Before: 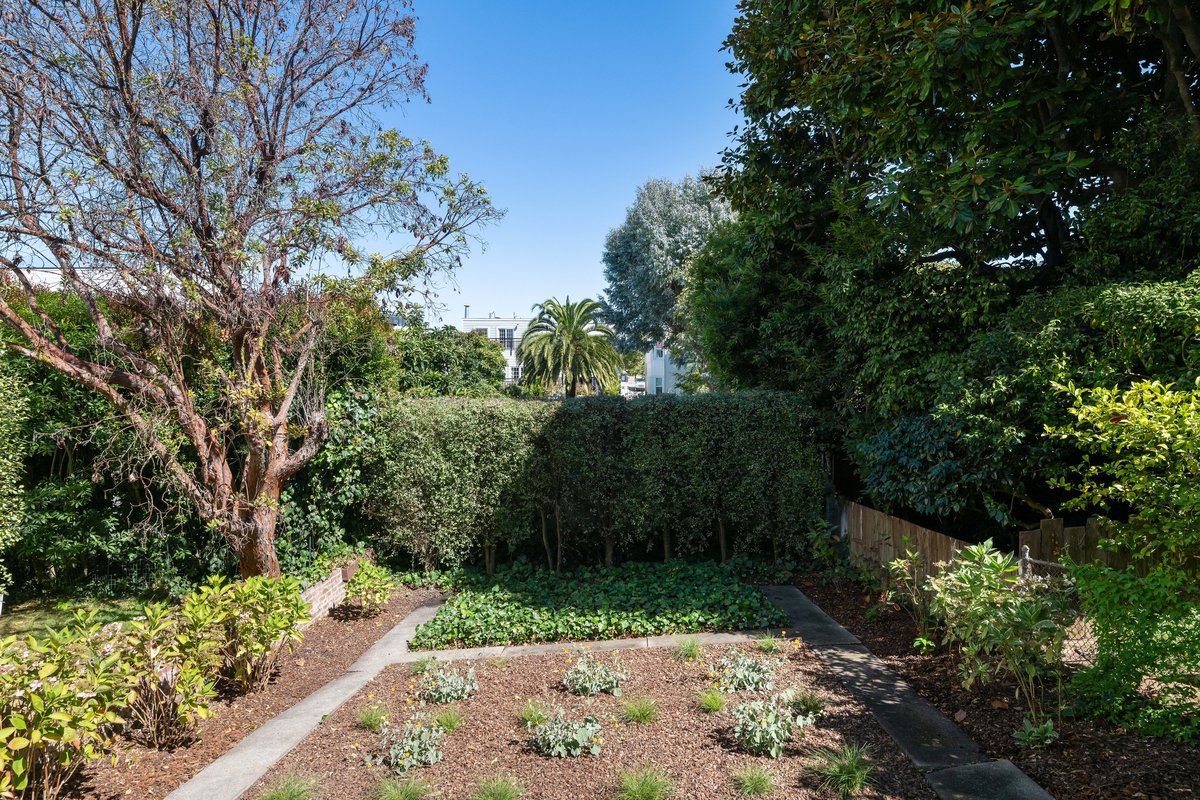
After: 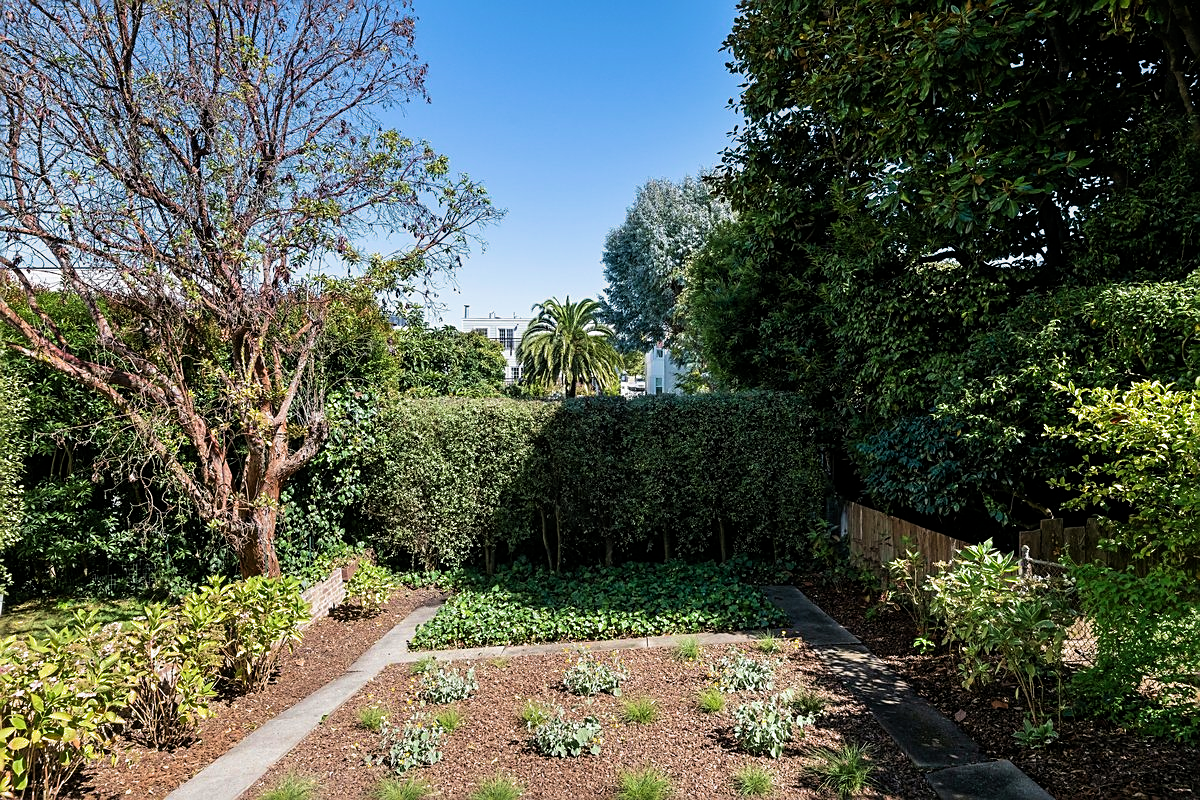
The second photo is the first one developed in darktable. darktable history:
velvia: on, module defaults
filmic rgb: middle gray luminance 18.42%, black relative exposure -11.45 EV, white relative exposure 2.55 EV, threshold 6 EV, target black luminance 0%, hardness 8.41, latitude 99%, contrast 1.084, shadows ↔ highlights balance 0.505%, add noise in highlights 0, preserve chrominance max RGB, color science v3 (2019), use custom middle-gray values true, iterations of high-quality reconstruction 0, contrast in highlights soft, enable highlight reconstruction true
sharpen: amount 0.575
